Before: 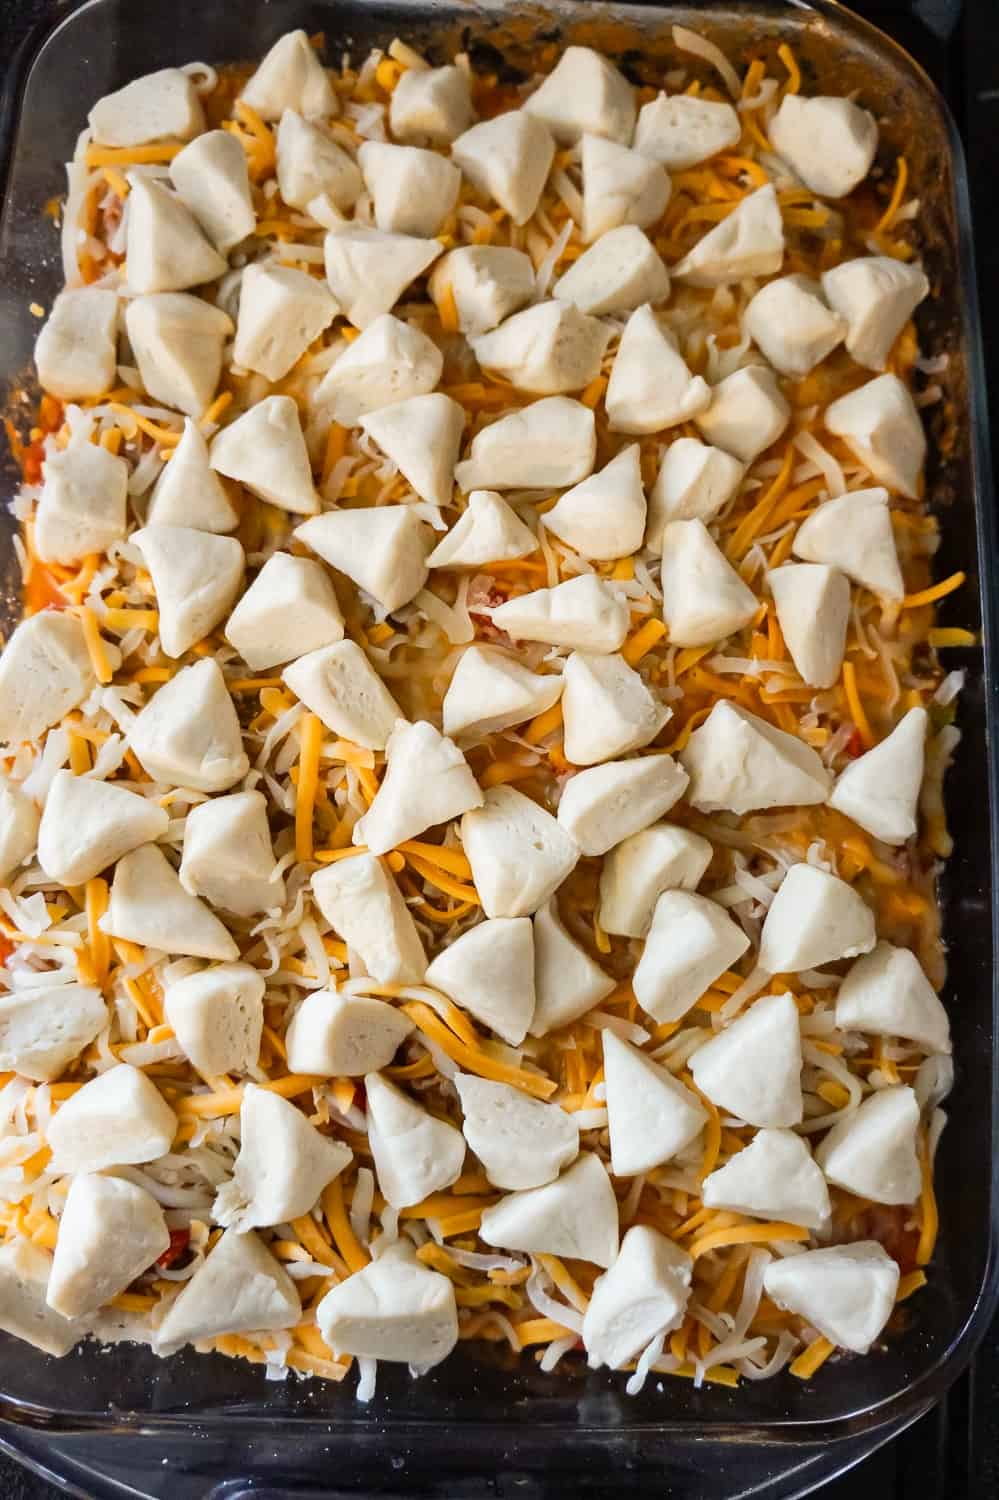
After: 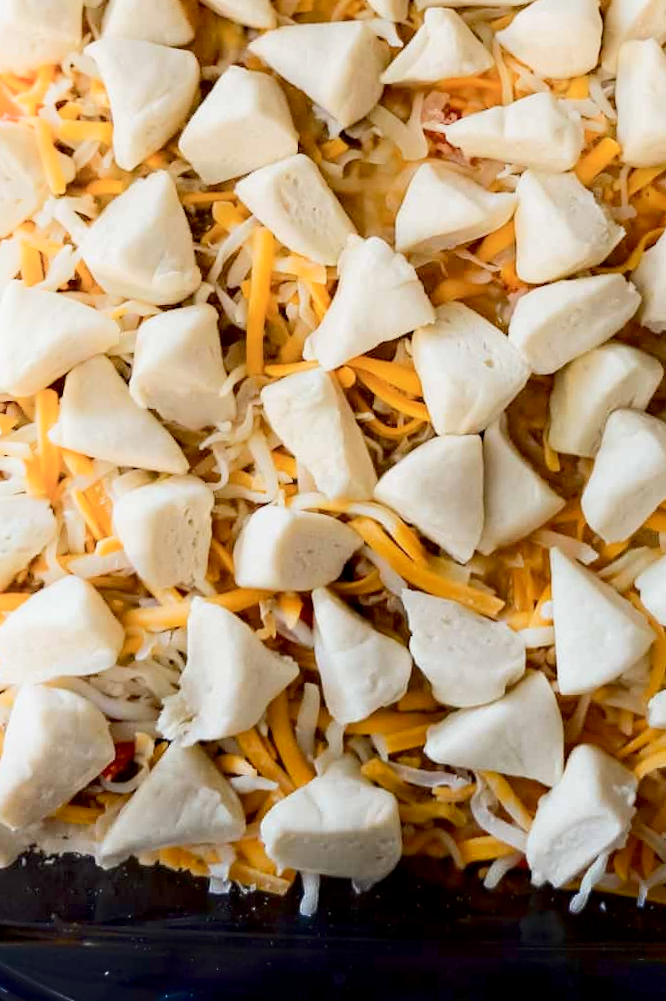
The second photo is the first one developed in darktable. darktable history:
exposure: black level correction 0.009, exposure -0.159 EV, compensate highlight preservation false
shadows and highlights: shadows -90, highlights 90, soften with gaussian
crop and rotate: angle -0.82°, left 3.85%, top 31.828%, right 27.992%
